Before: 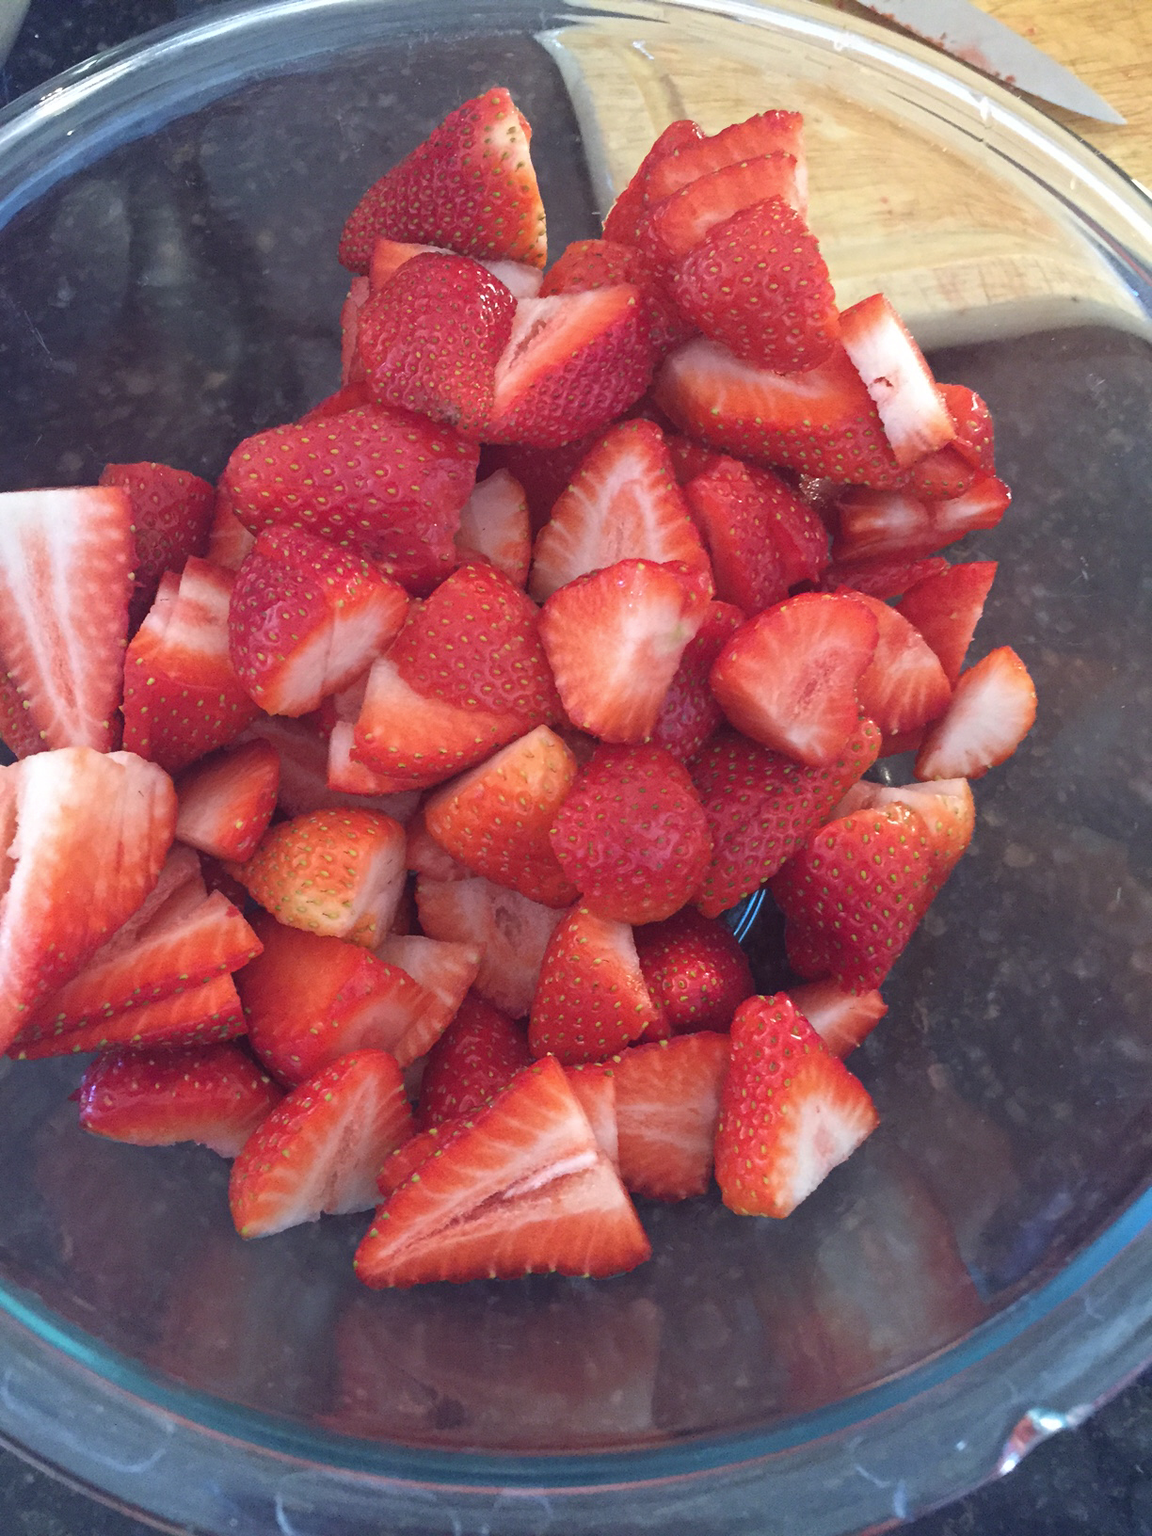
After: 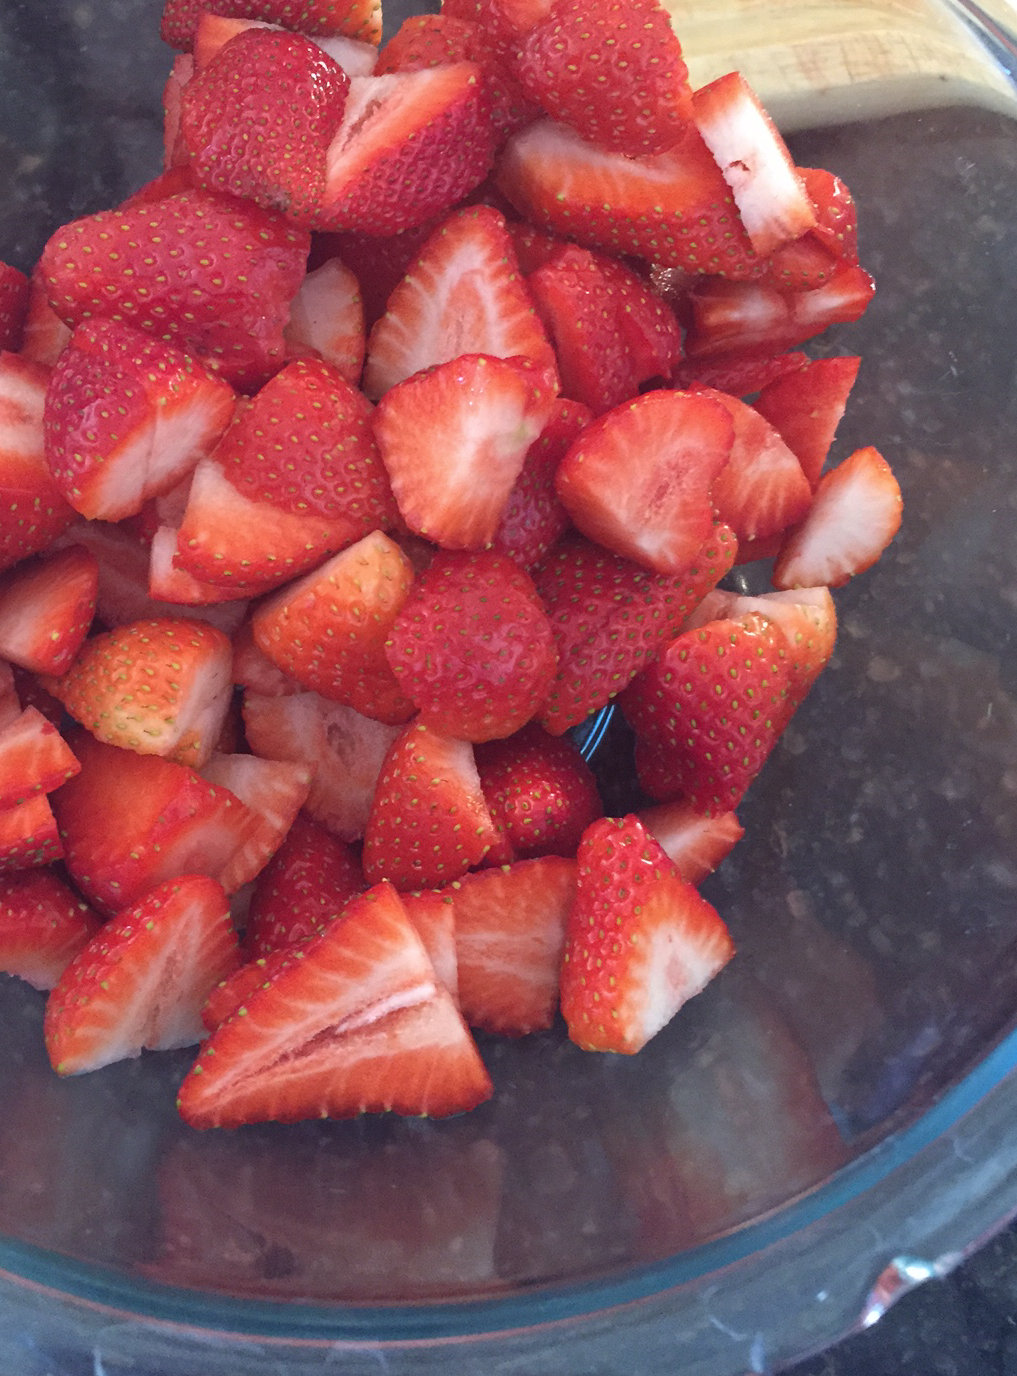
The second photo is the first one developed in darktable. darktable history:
crop: left 16.336%, top 14.733%
